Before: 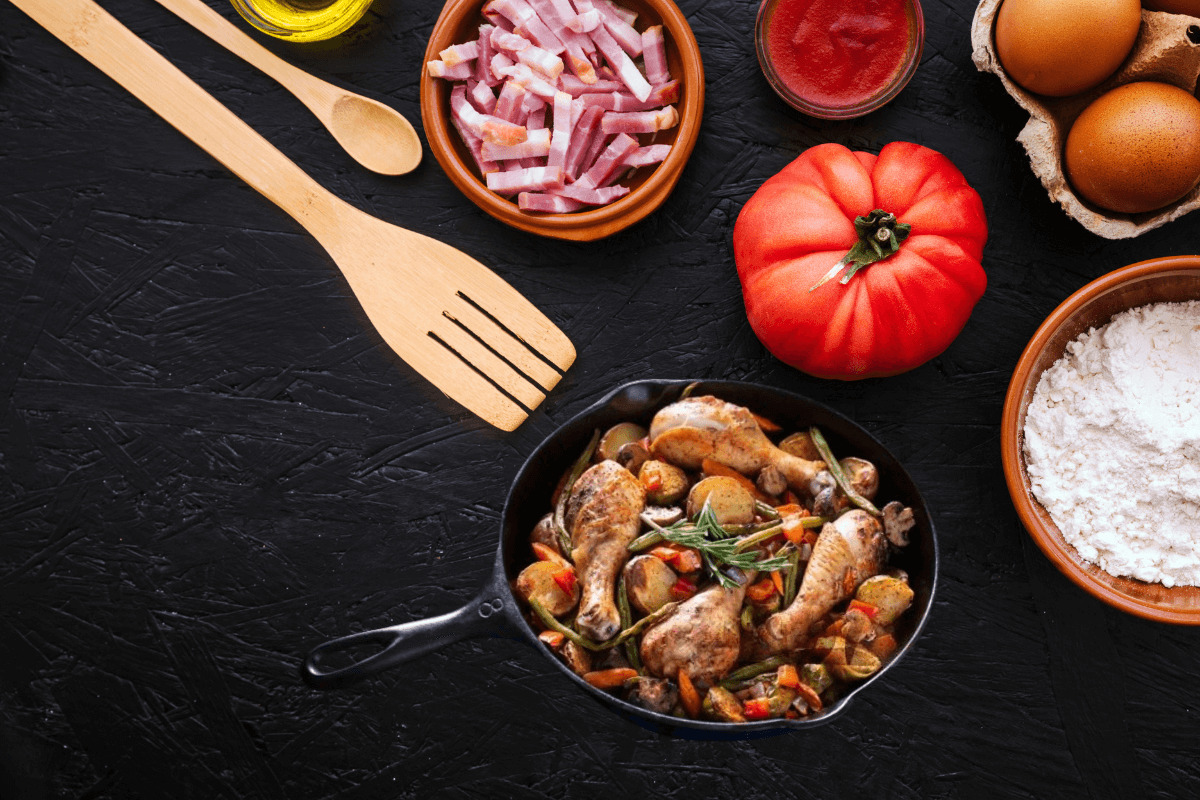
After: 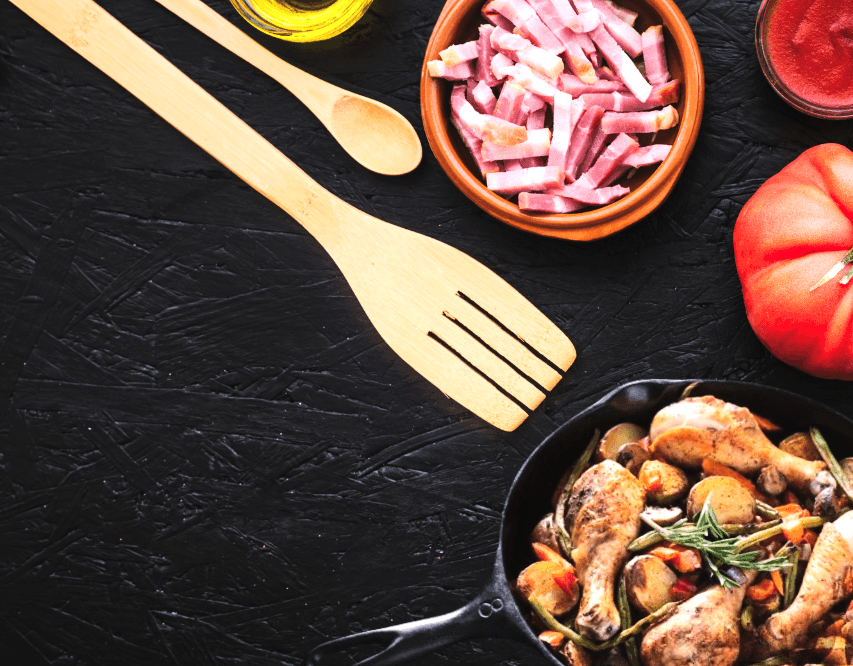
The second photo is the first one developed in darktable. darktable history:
local contrast: mode bilateral grid, contrast 20, coarseness 50, detail 120%, midtone range 0.2
tone curve: curves: ch0 [(0, 0) (0.004, 0.001) (0.133, 0.112) (0.325, 0.362) (0.832, 0.893) (1, 1)], color space Lab, linked channels, preserve colors none
exposure: black level correction -0.008, exposure 0.067 EV, compensate highlight preservation false
crop: right 28.885%, bottom 16.626%
tone equalizer: -8 EV -0.417 EV, -7 EV -0.389 EV, -6 EV -0.333 EV, -5 EV -0.222 EV, -3 EV 0.222 EV, -2 EV 0.333 EV, -1 EV 0.389 EV, +0 EV 0.417 EV, edges refinement/feathering 500, mask exposure compensation -1.57 EV, preserve details no
